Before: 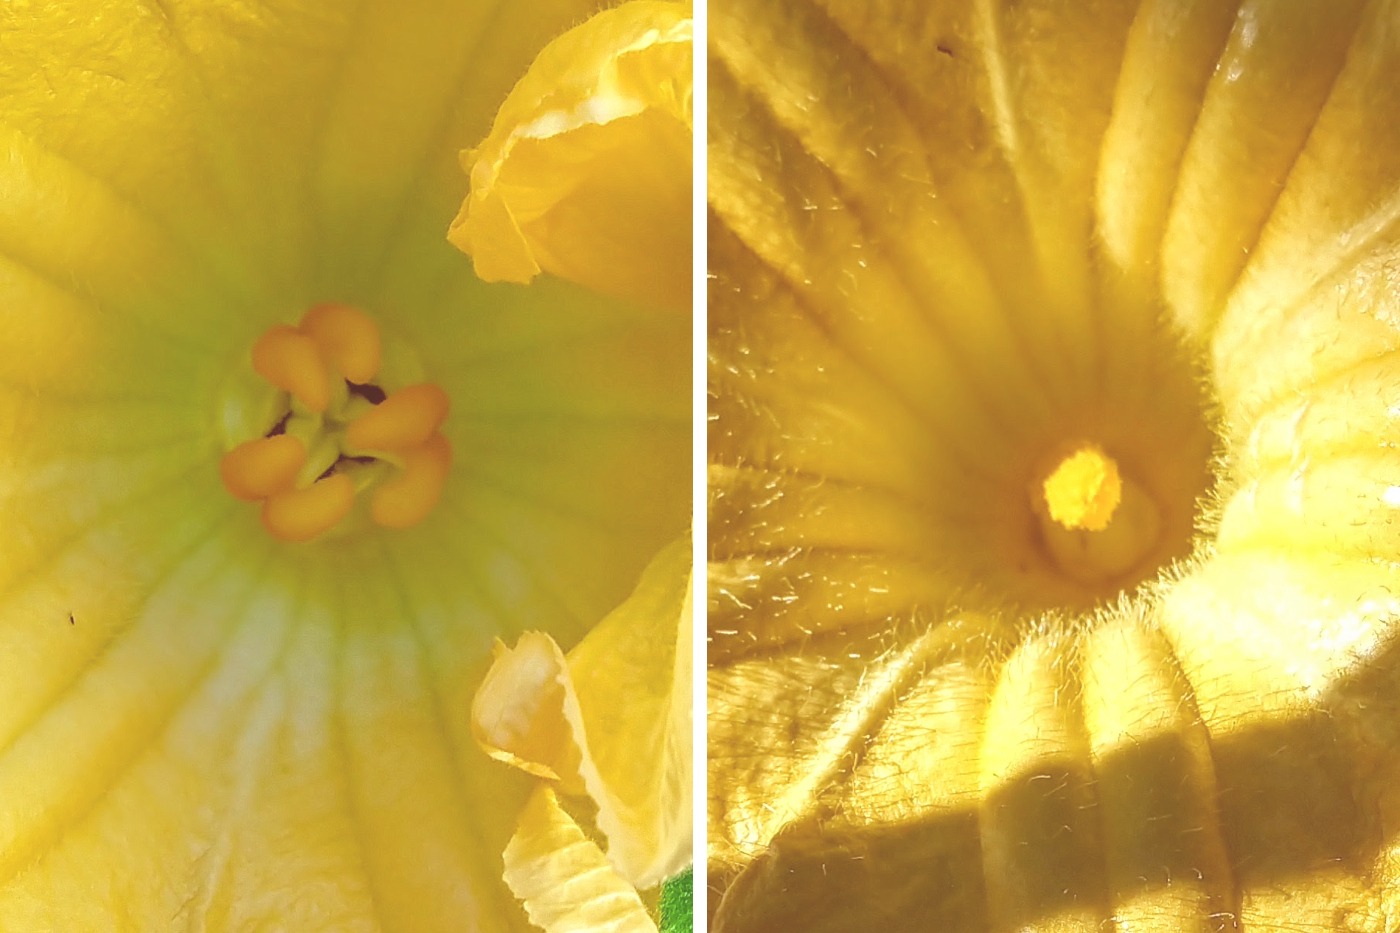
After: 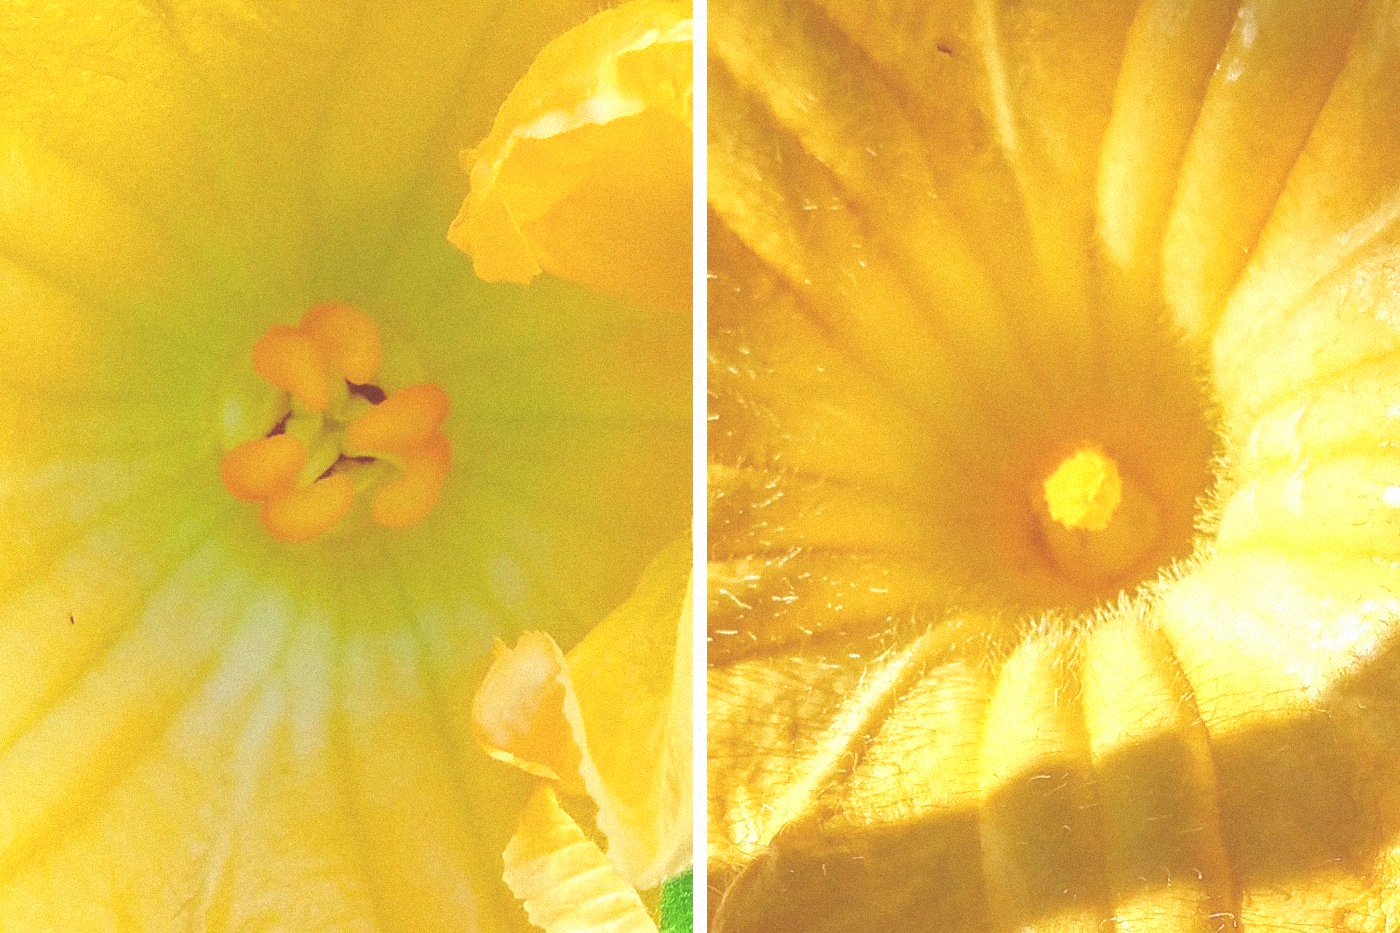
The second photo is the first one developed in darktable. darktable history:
levels: levels [0.093, 0.434, 0.988]
grain: mid-tones bias 0%
